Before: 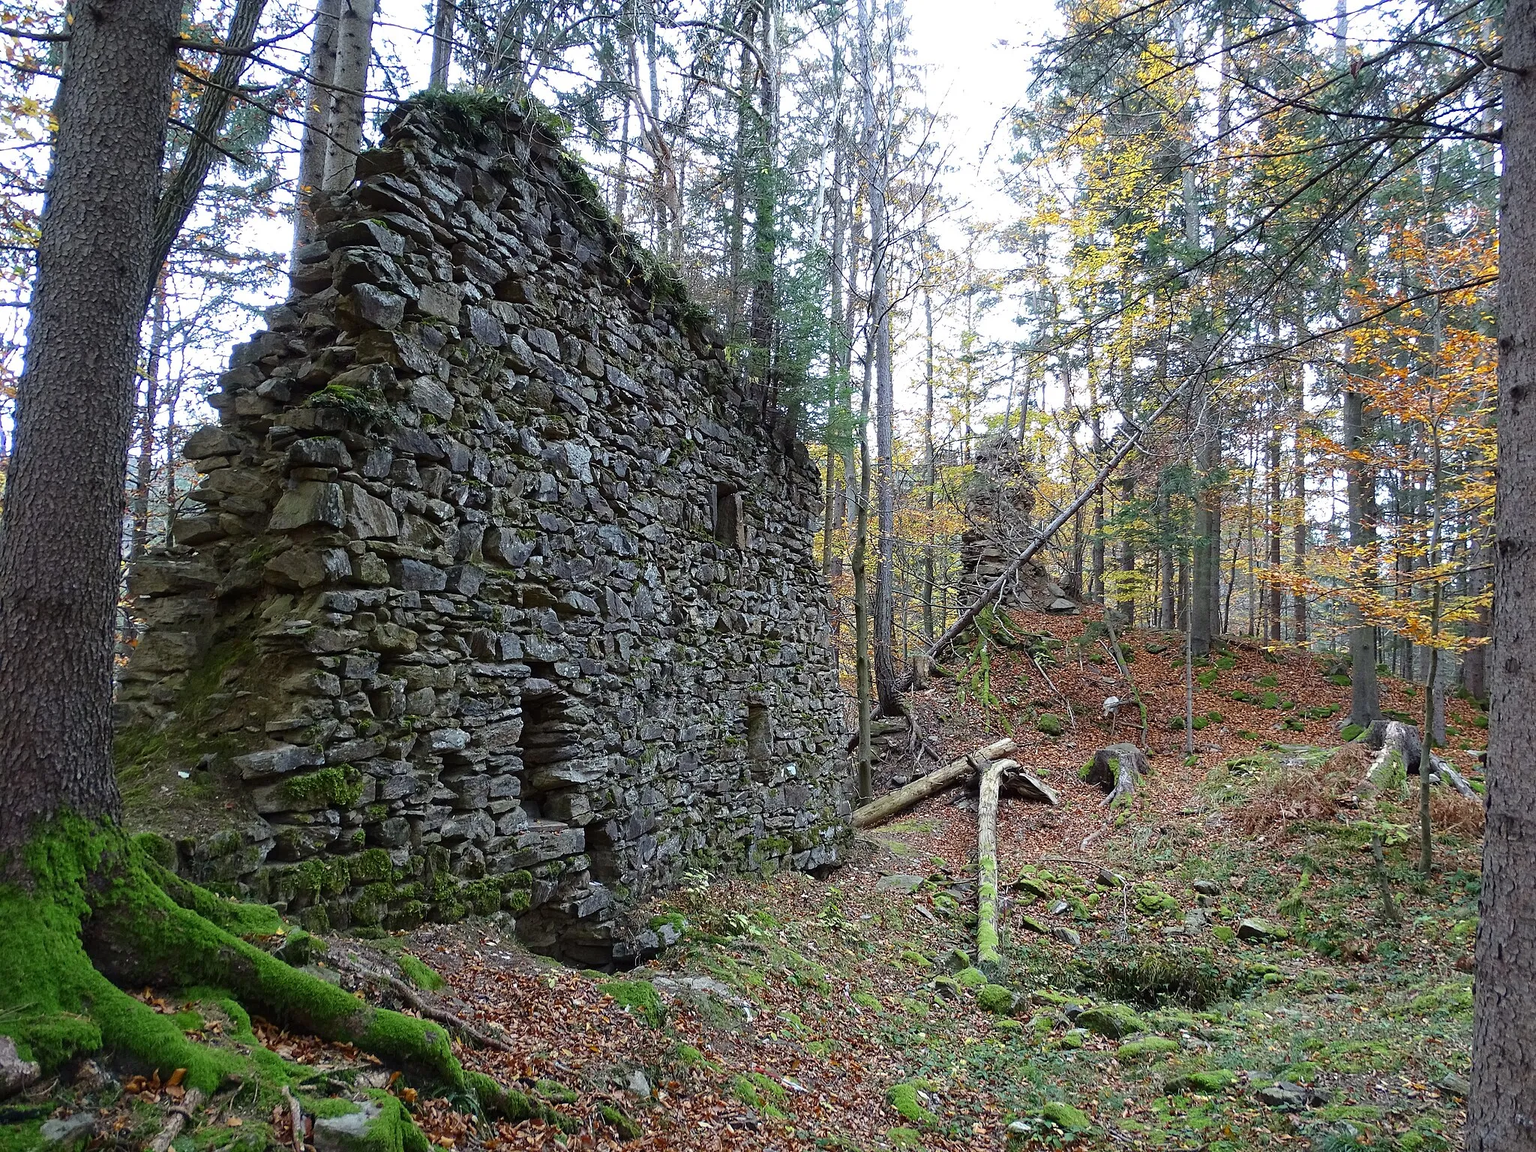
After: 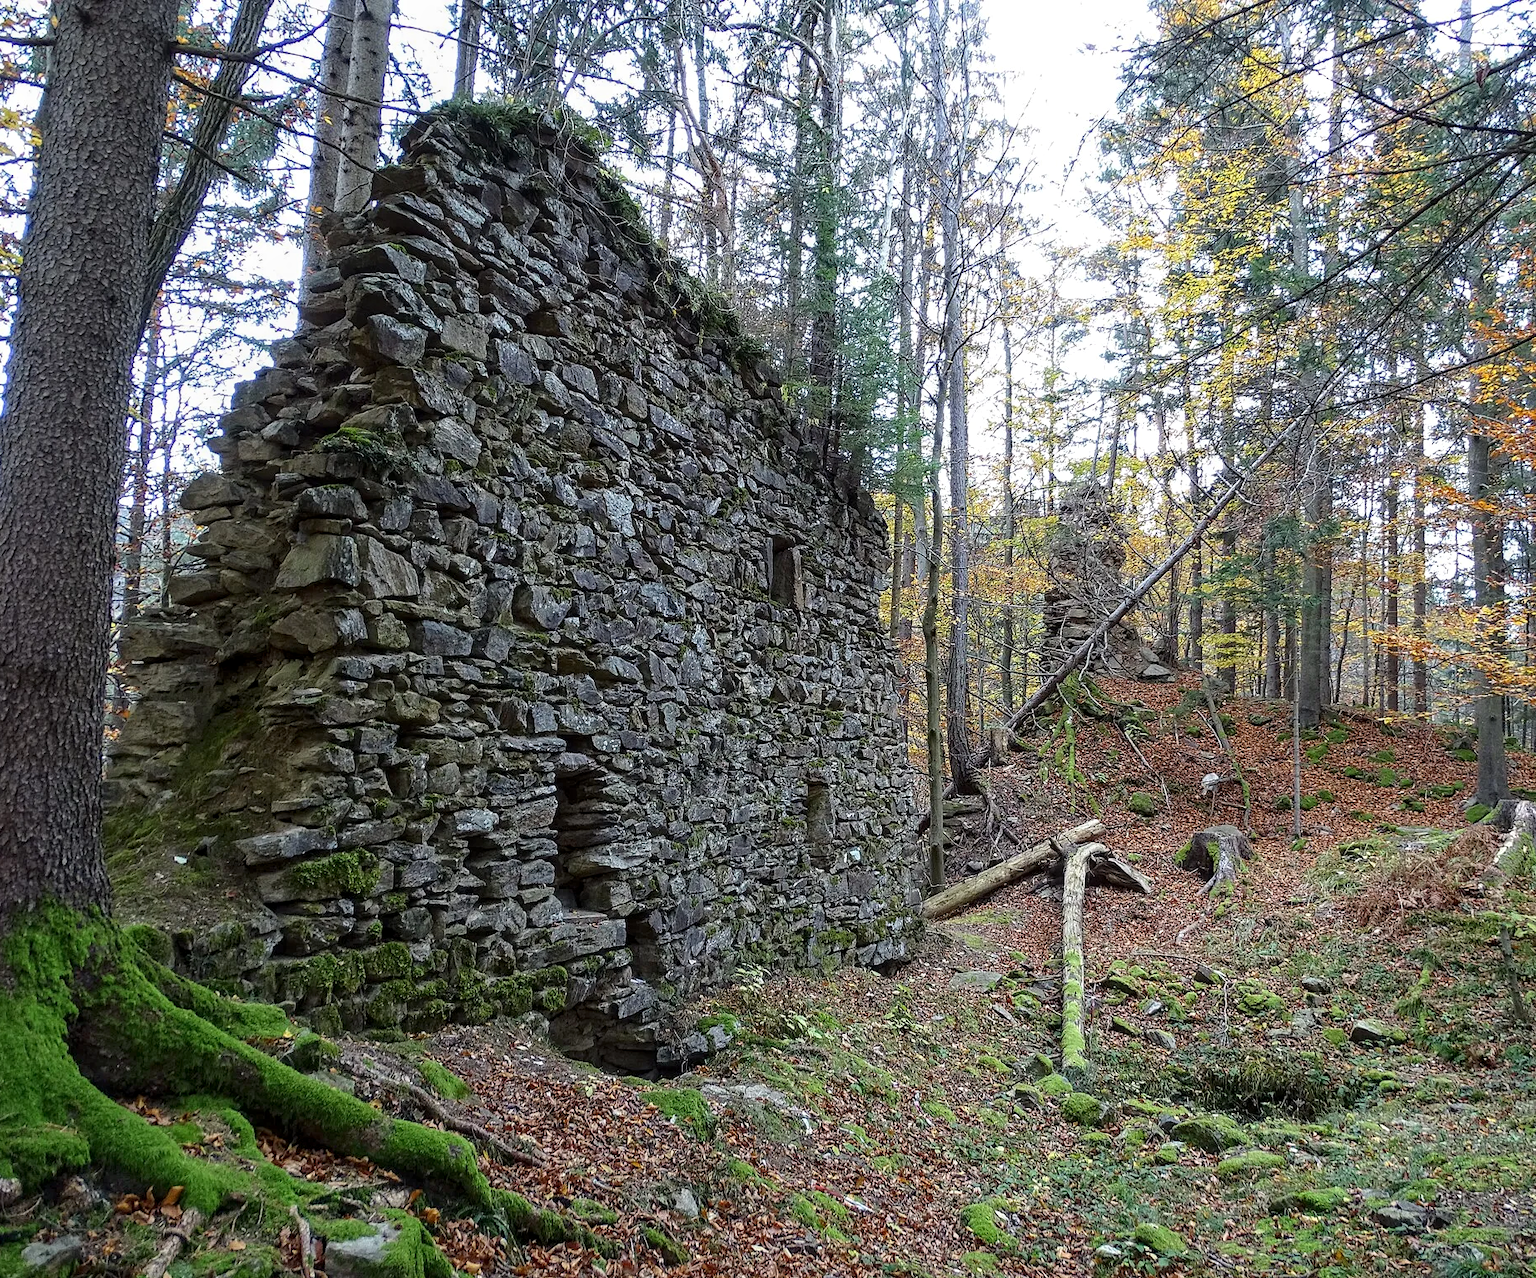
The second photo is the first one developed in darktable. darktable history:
crop and rotate: left 1.387%, right 8.491%
local contrast: on, module defaults
